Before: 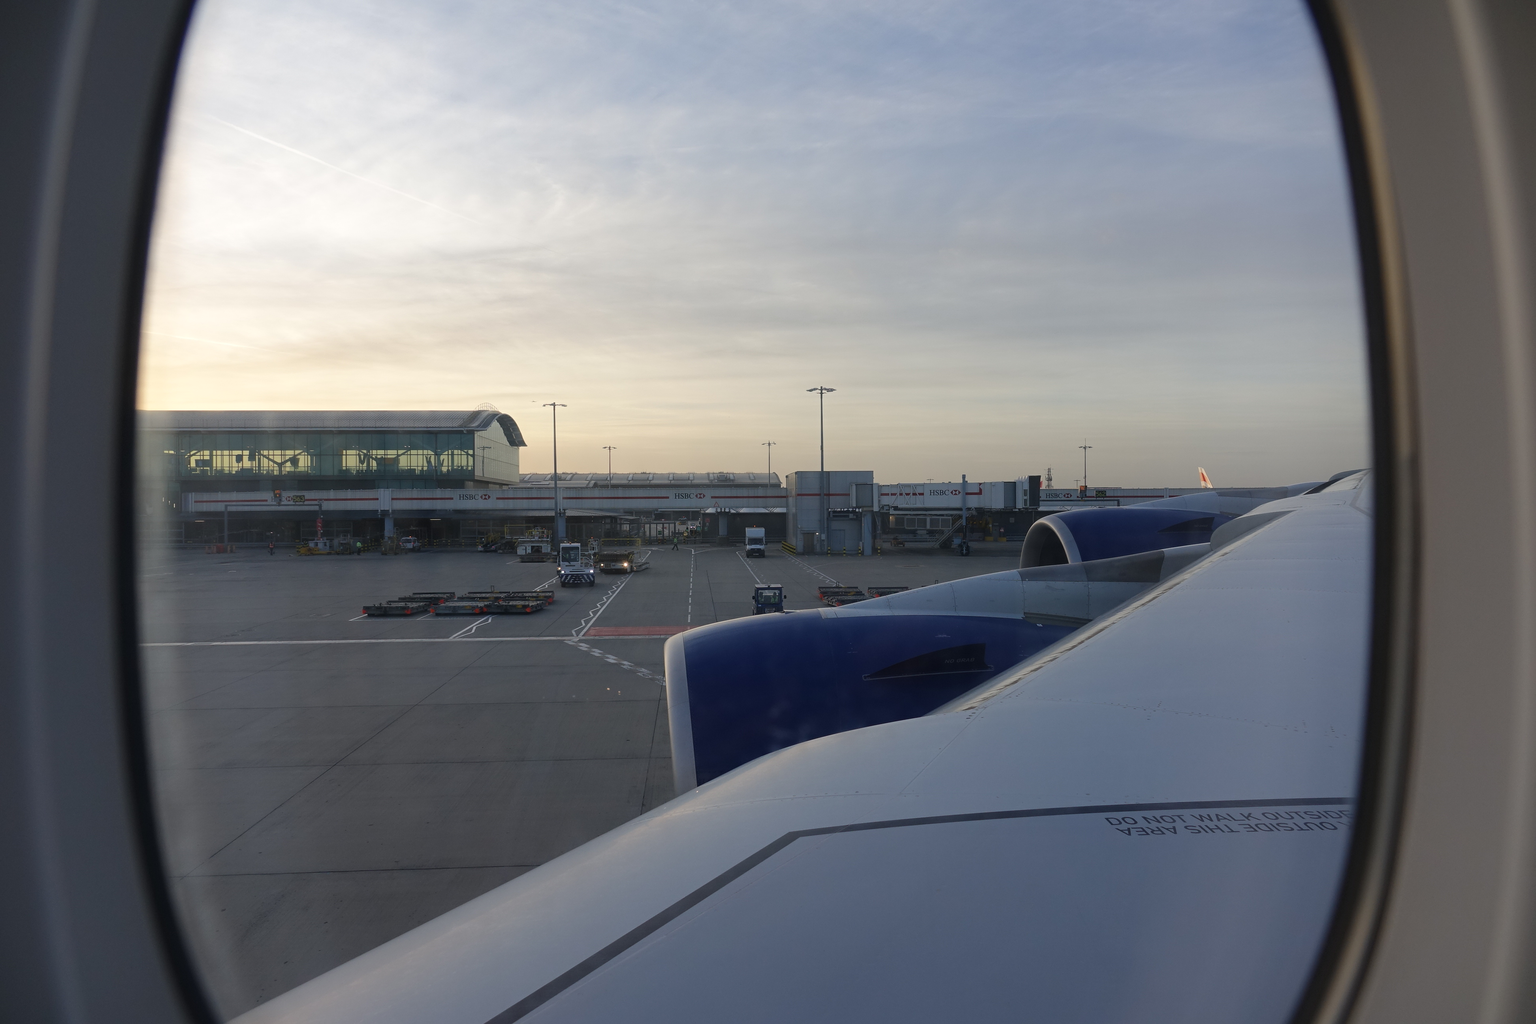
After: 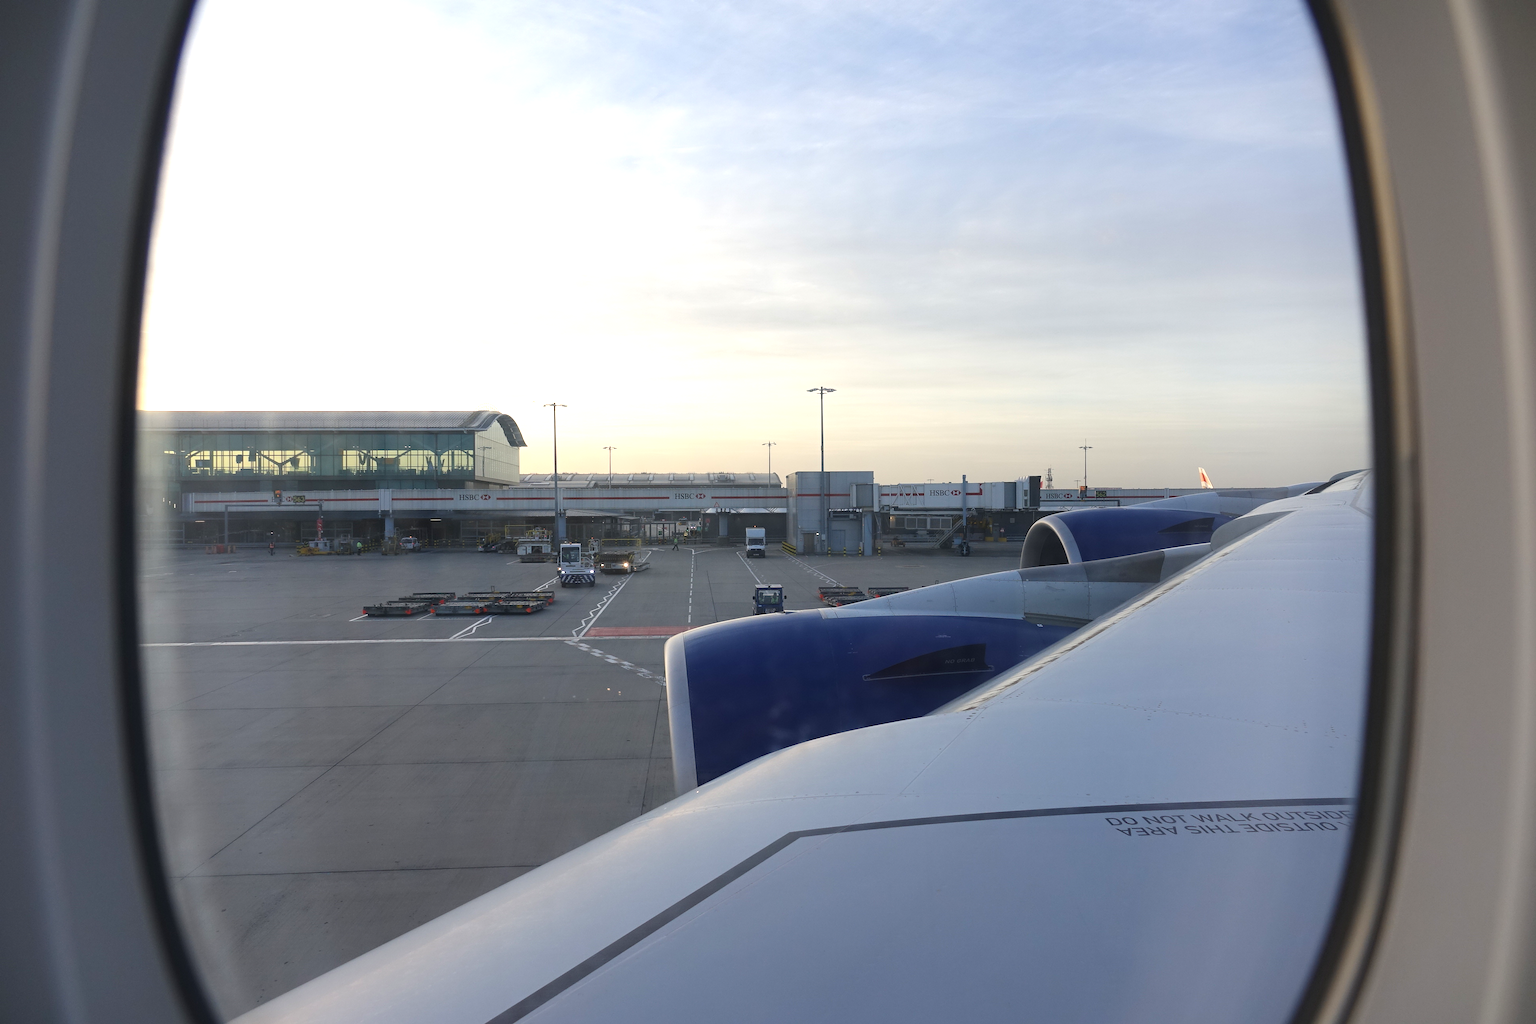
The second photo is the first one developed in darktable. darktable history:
exposure: black level correction 0, exposure 0.865 EV, compensate highlight preservation false
